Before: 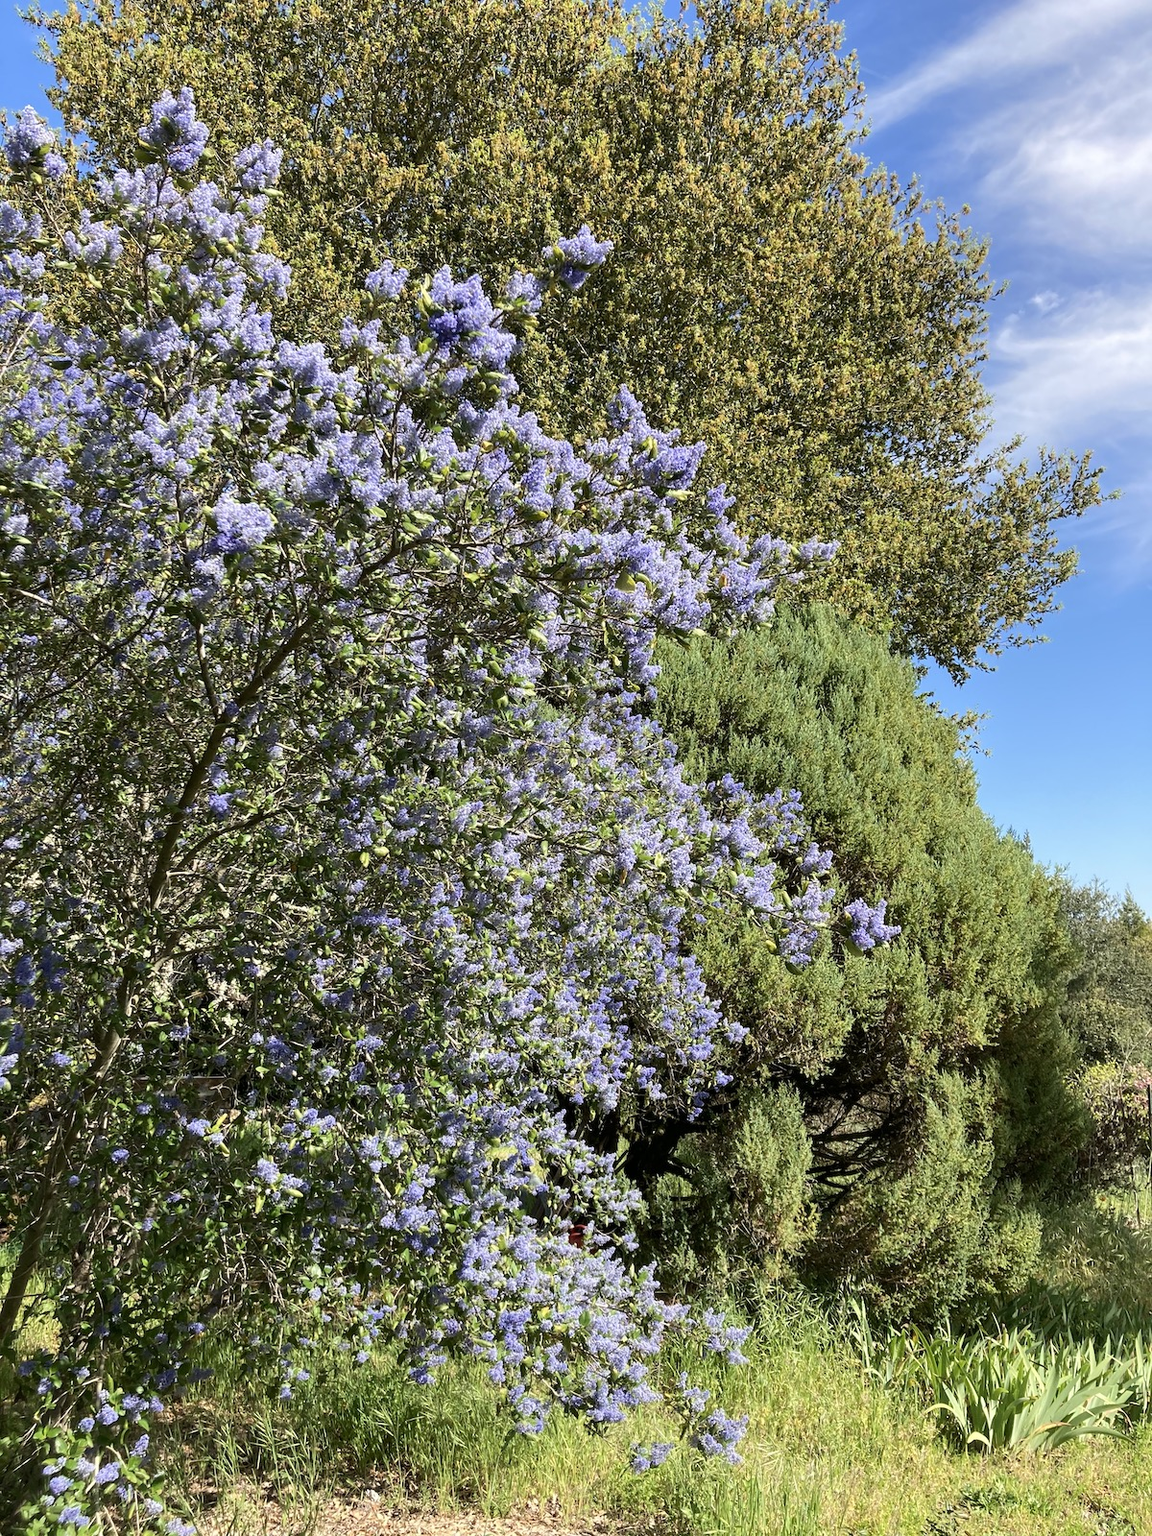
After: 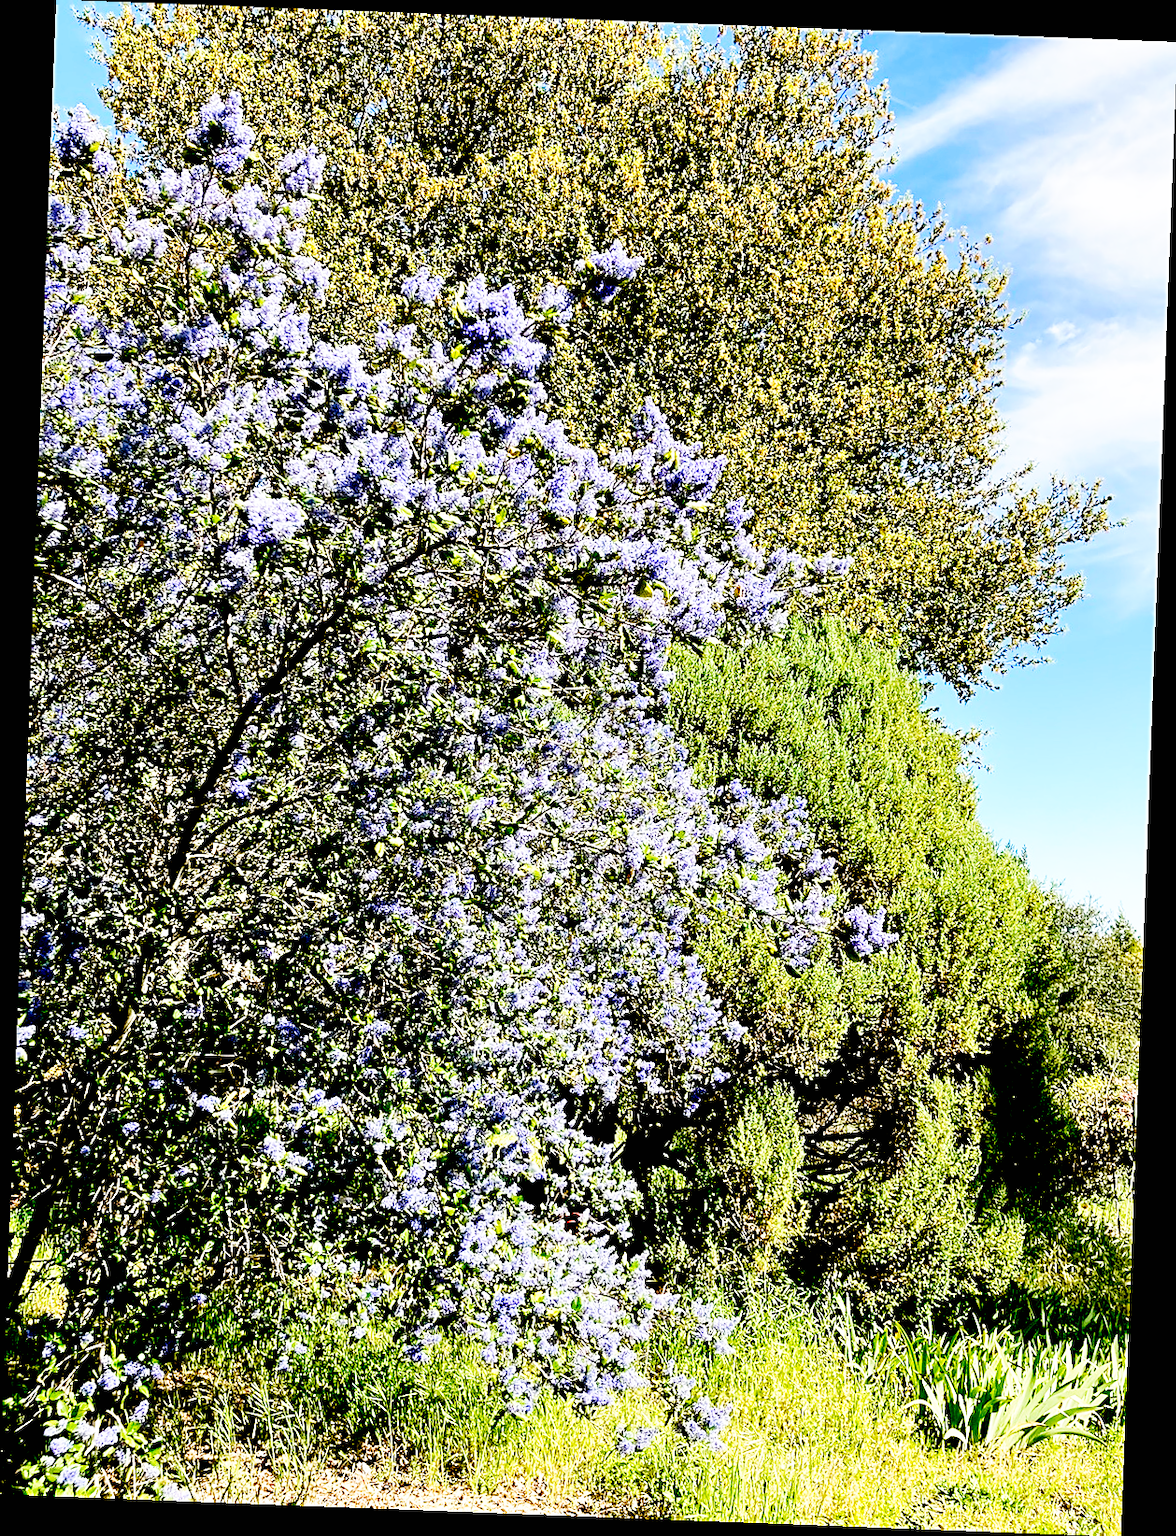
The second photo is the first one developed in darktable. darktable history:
exposure: black level correction 0.056, exposure -0.039 EV, compensate highlight preservation false
base curve: curves: ch0 [(0, 0) (0.007, 0.004) (0.027, 0.03) (0.046, 0.07) (0.207, 0.54) (0.442, 0.872) (0.673, 0.972) (1, 1)], preserve colors none
rotate and perspective: rotation 2.17°, automatic cropping off
sharpen: on, module defaults
